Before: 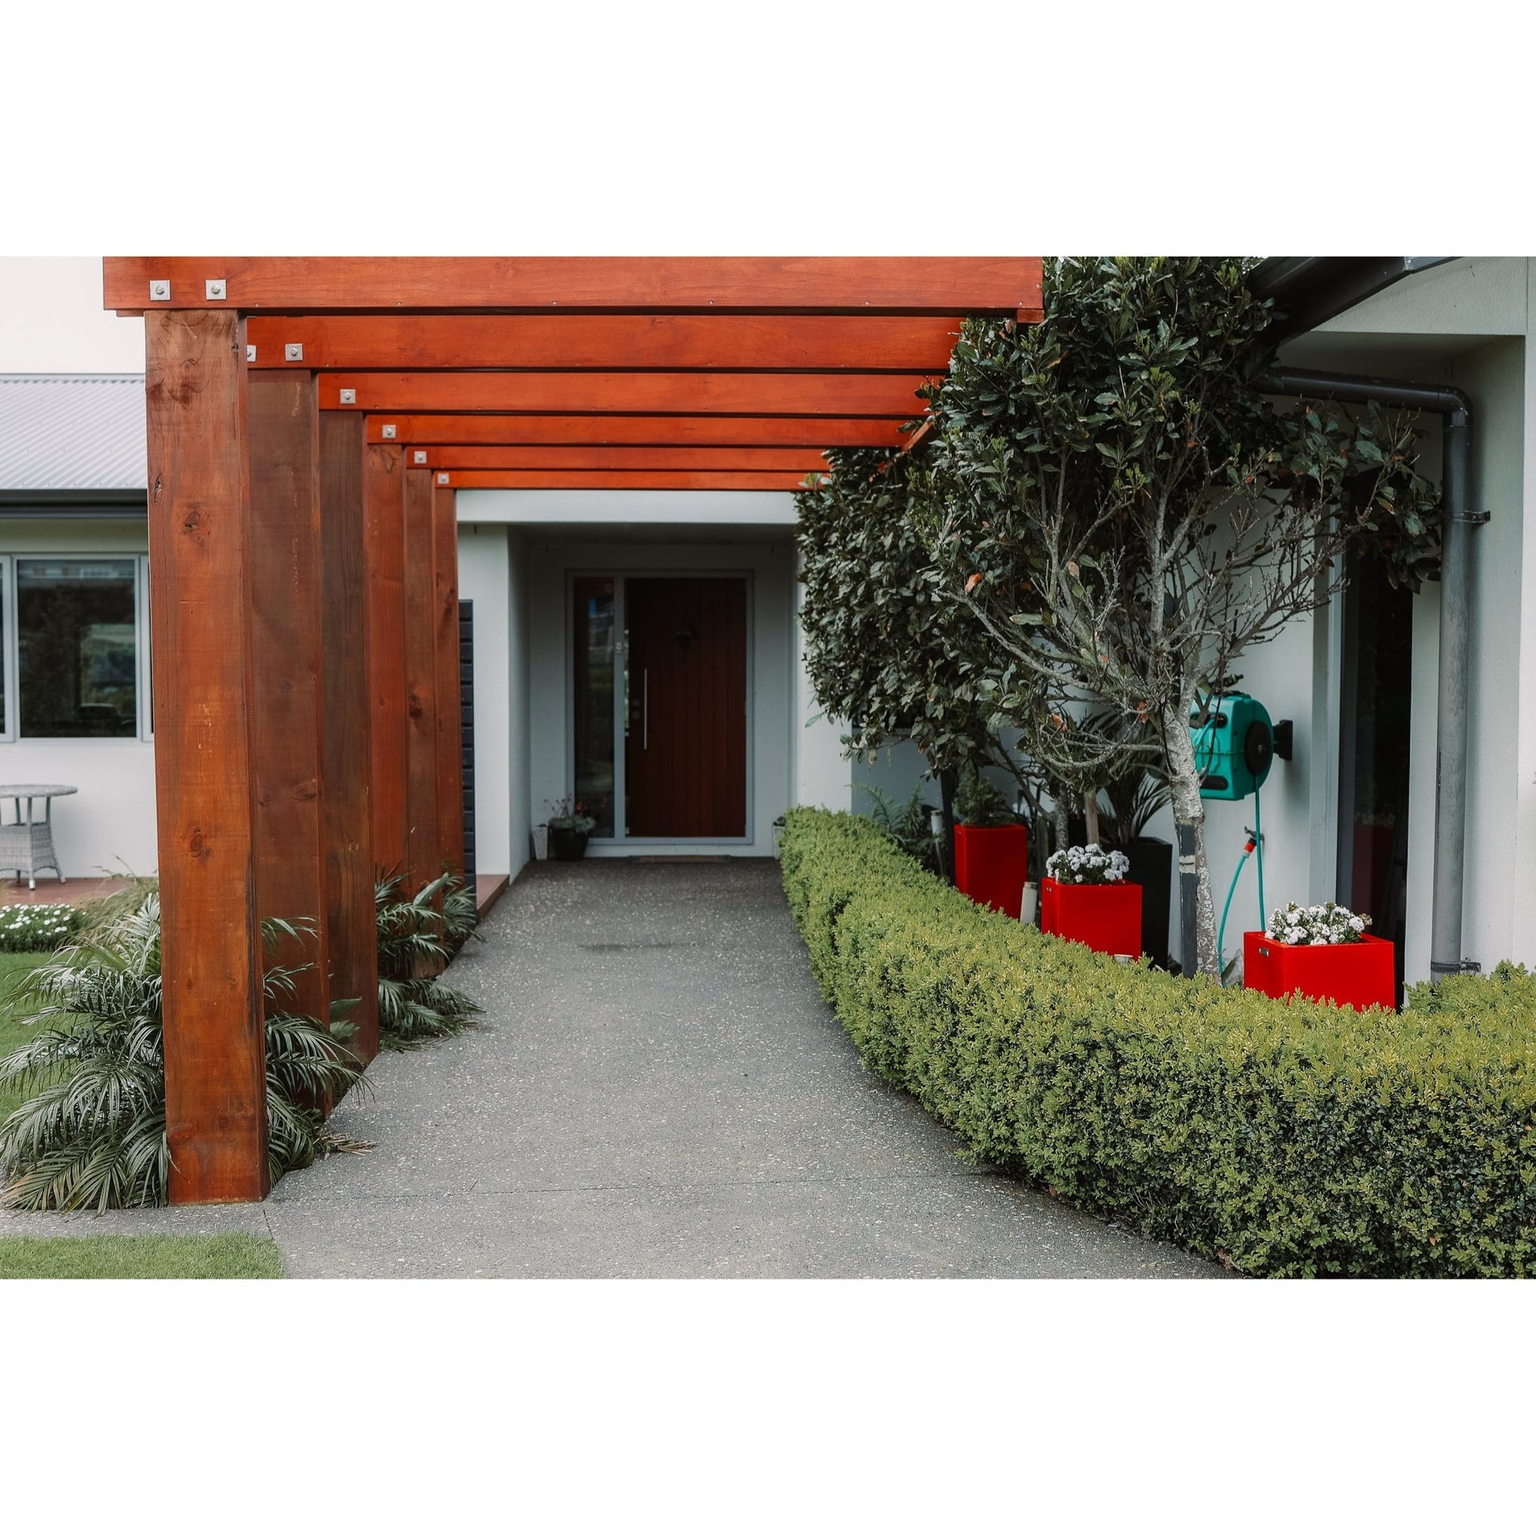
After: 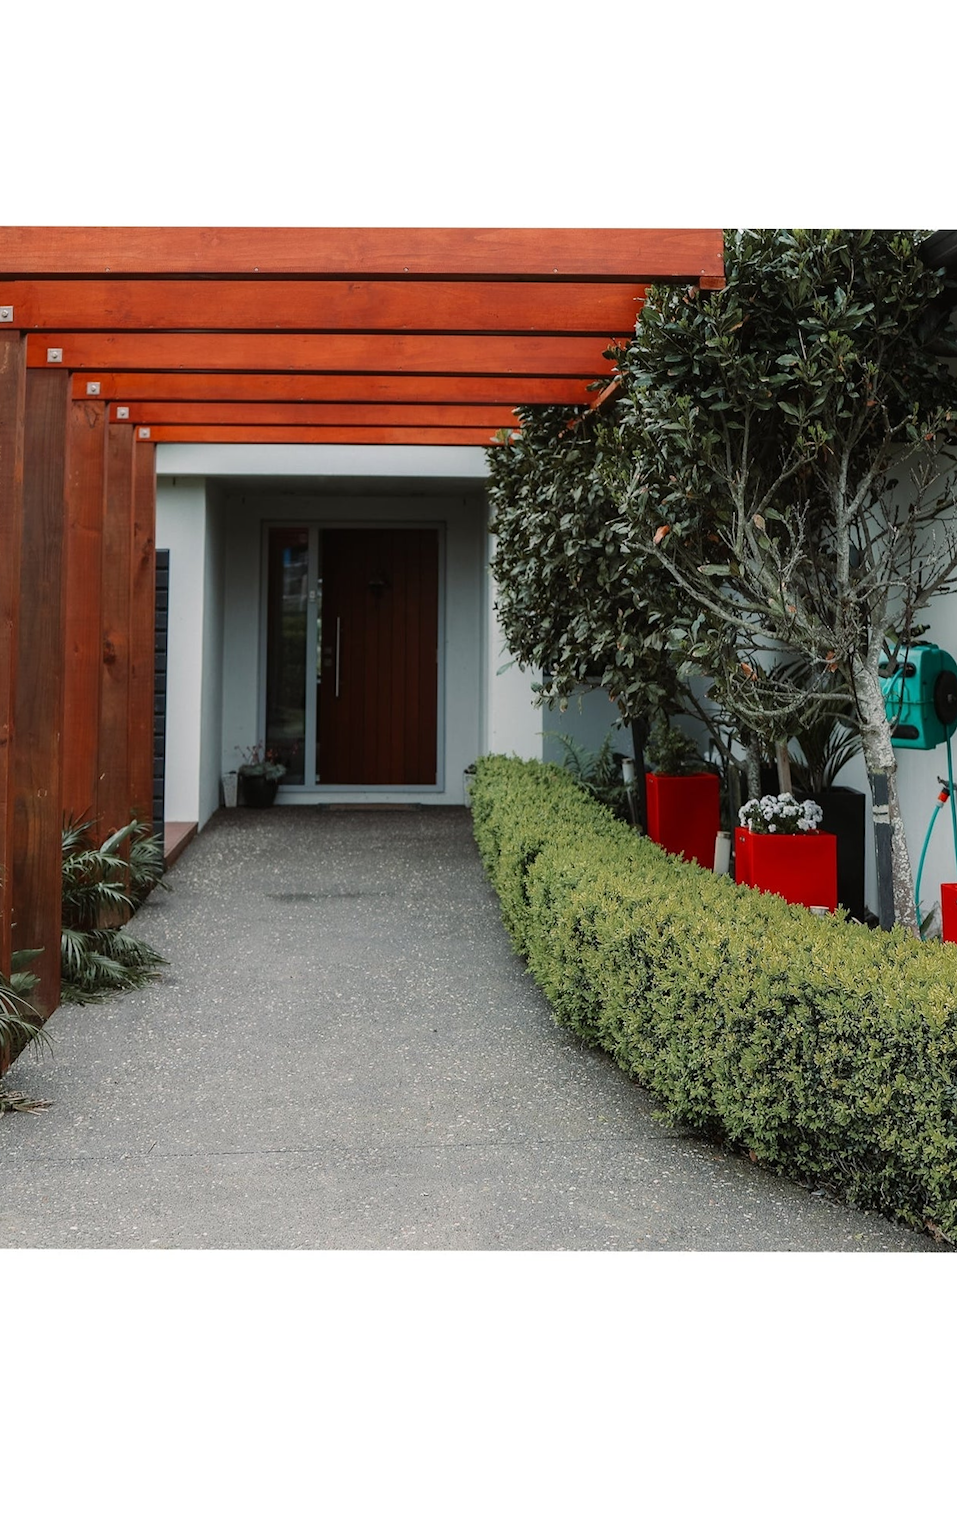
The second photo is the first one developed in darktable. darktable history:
rotate and perspective: rotation 0.215°, lens shift (vertical) -0.139, crop left 0.069, crop right 0.939, crop top 0.002, crop bottom 0.996
crop and rotate: left 17.732%, right 15.423%
